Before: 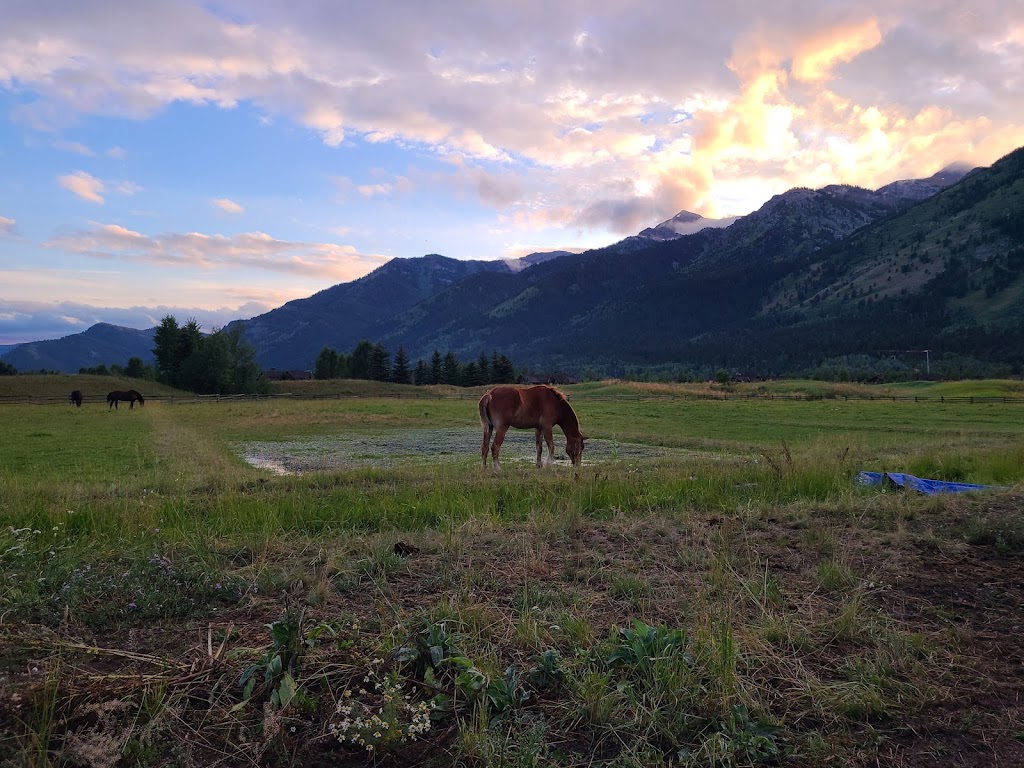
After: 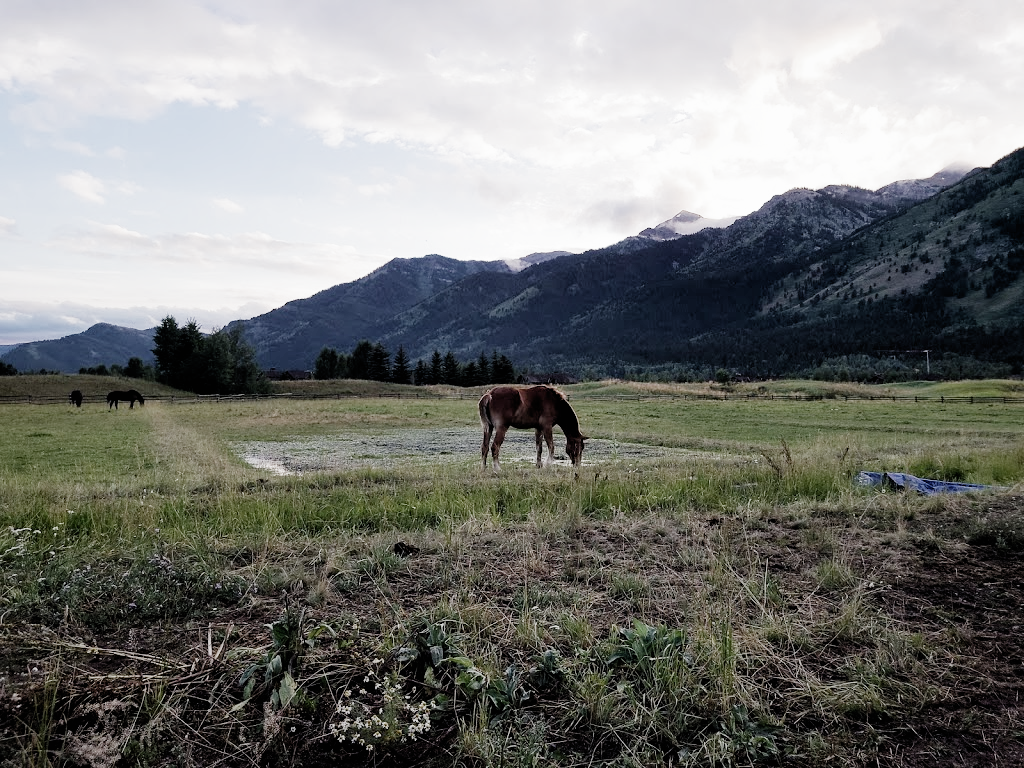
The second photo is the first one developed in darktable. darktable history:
exposure: black level correction 0.001, exposure 1.131 EV, compensate highlight preservation false
filmic rgb: black relative exposure -5.11 EV, white relative exposure 3.97 EV, threshold 3.06 EV, hardness 2.9, contrast 1.298, highlights saturation mix -29.38%, preserve chrominance no, color science v5 (2021), enable highlight reconstruction true
